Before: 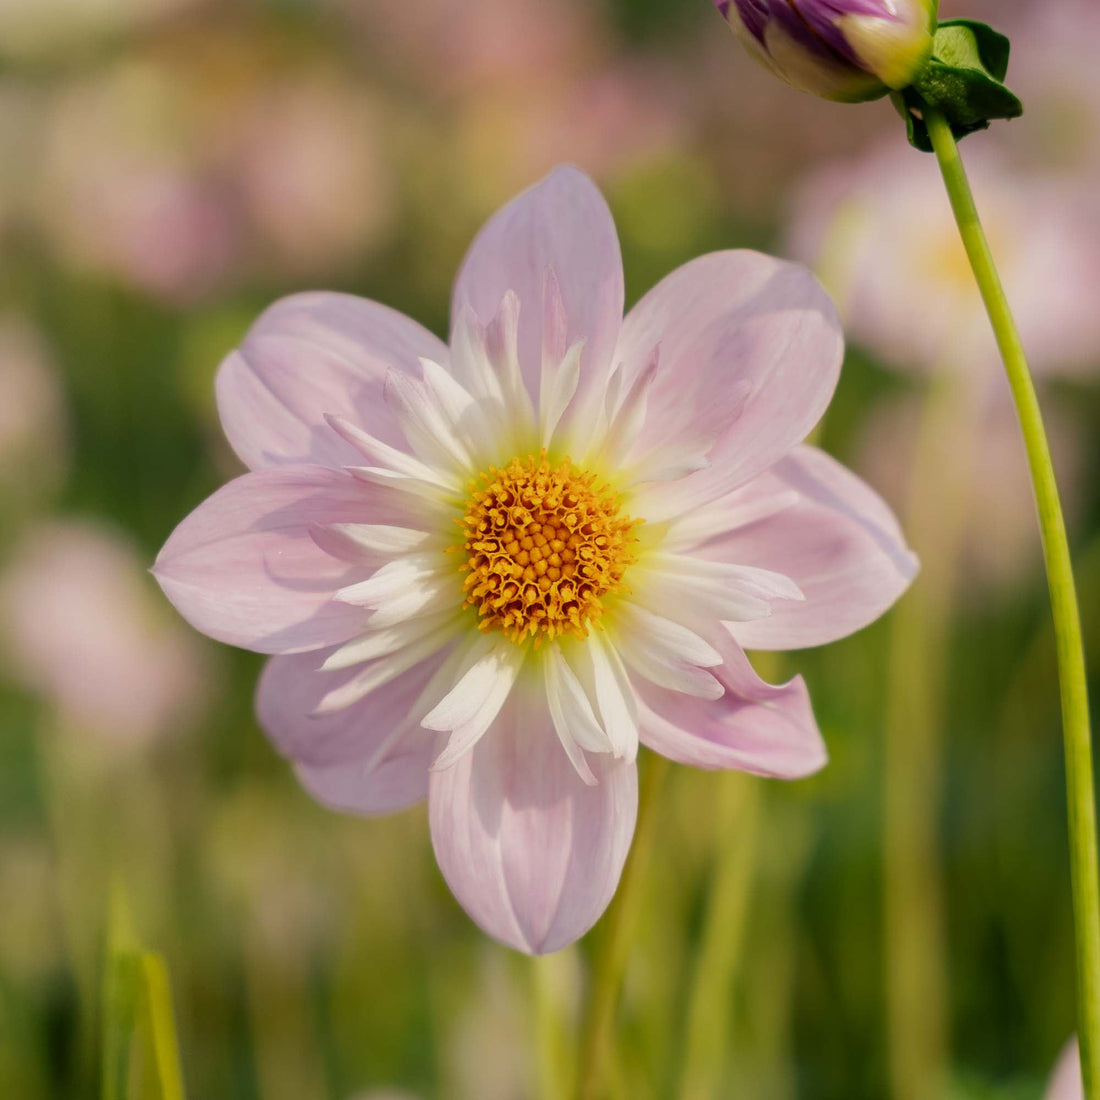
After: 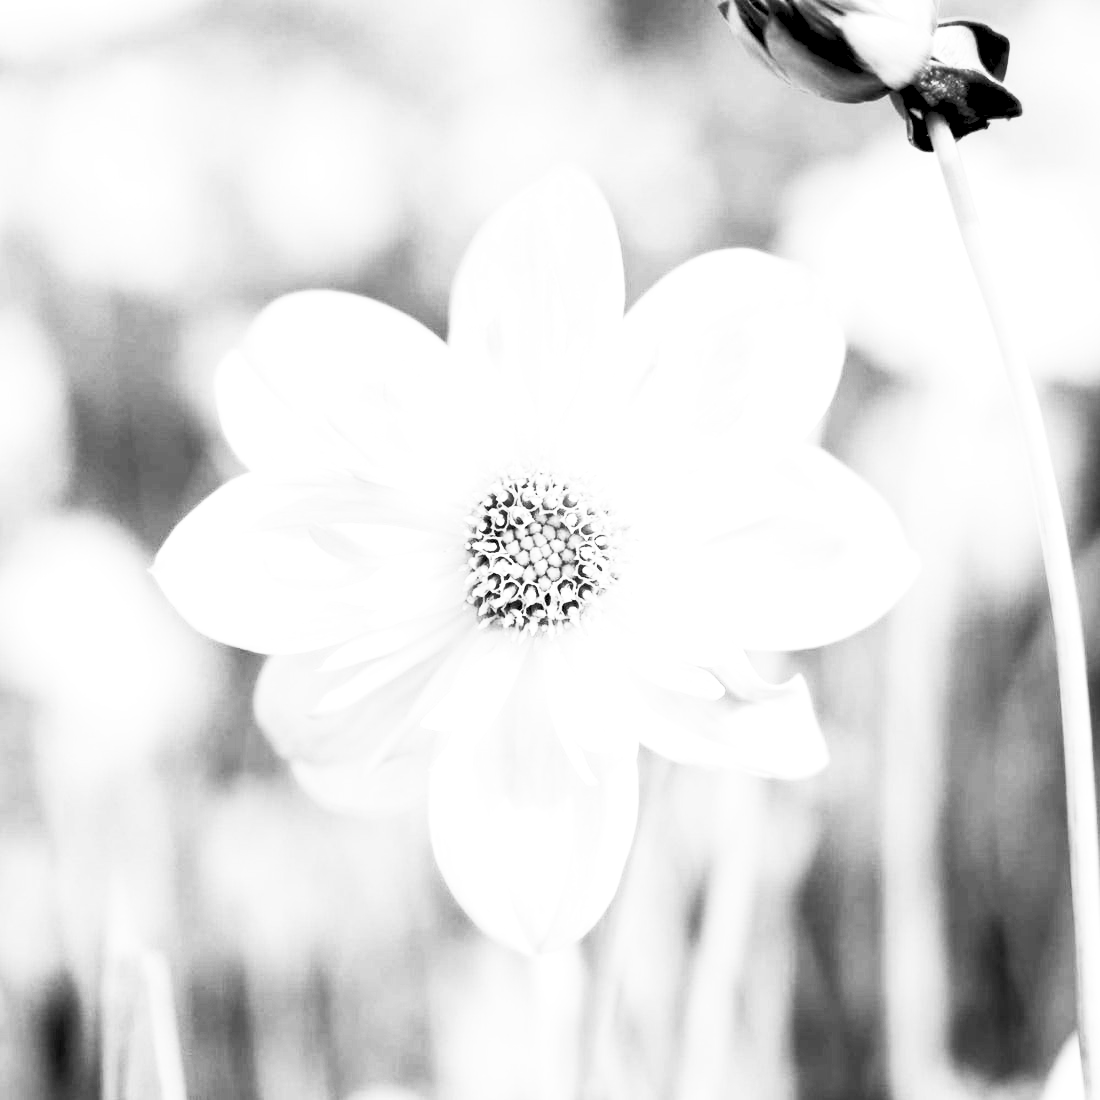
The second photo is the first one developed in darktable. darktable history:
rgb levels: preserve colors max RGB
exposure: black level correction 0.009, exposure 1.425 EV, compensate highlight preservation false
white balance: red 0.766, blue 1.537
contrast brightness saturation: contrast 0.53, brightness 0.47, saturation -1
